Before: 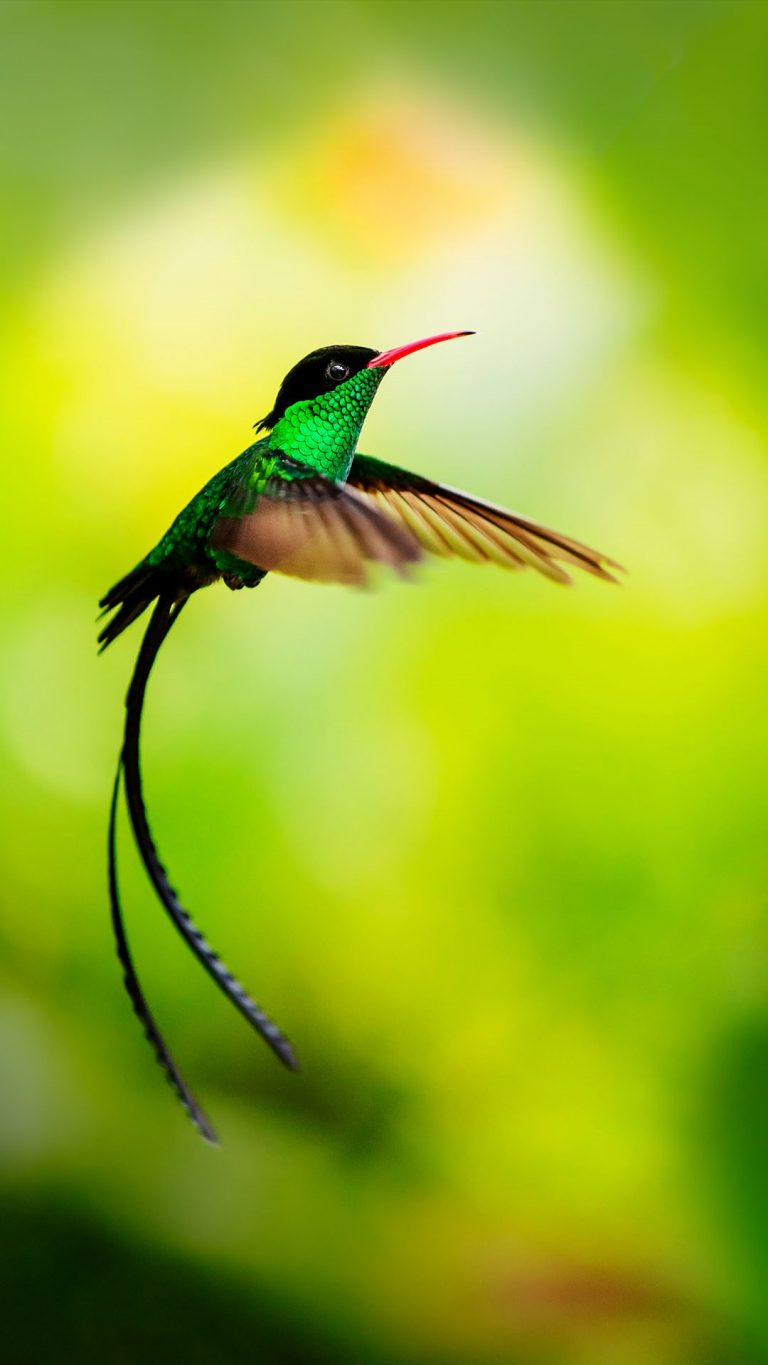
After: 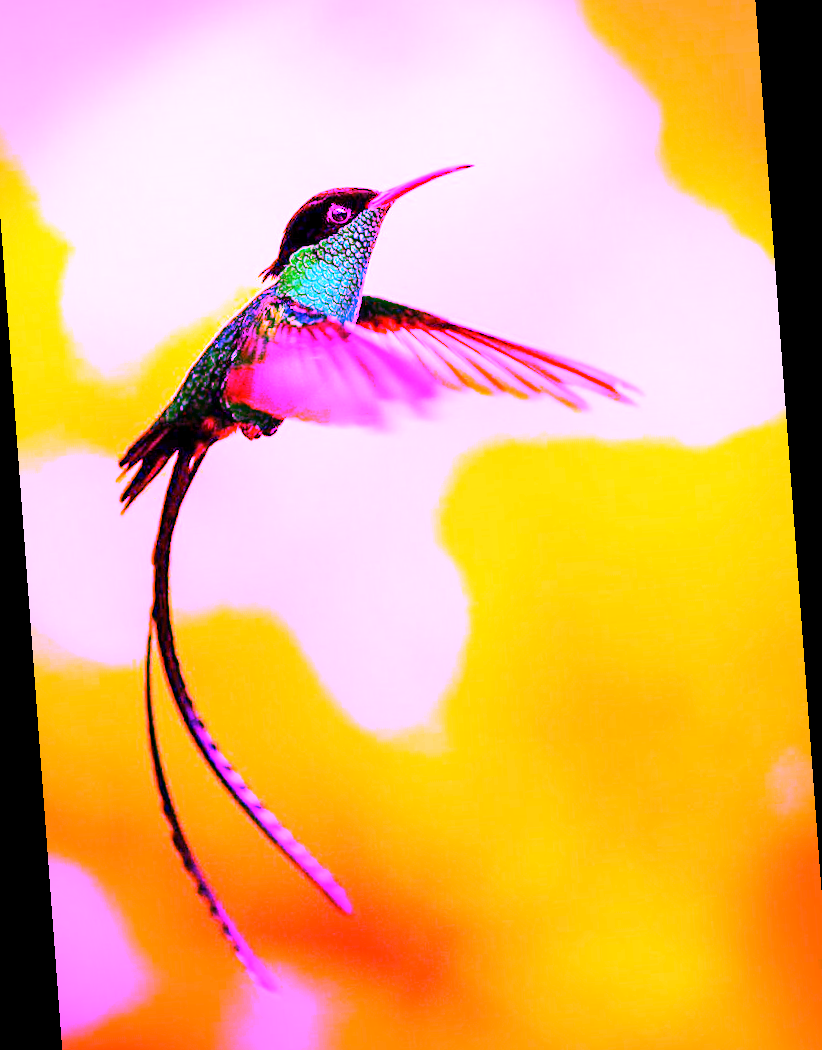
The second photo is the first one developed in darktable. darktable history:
crop and rotate: left 2.991%, top 13.302%, right 1.981%, bottom 12.636%
rotate and perspective: rotation -4.25°, automatic cropping off
white balance: red 8, blue 8
